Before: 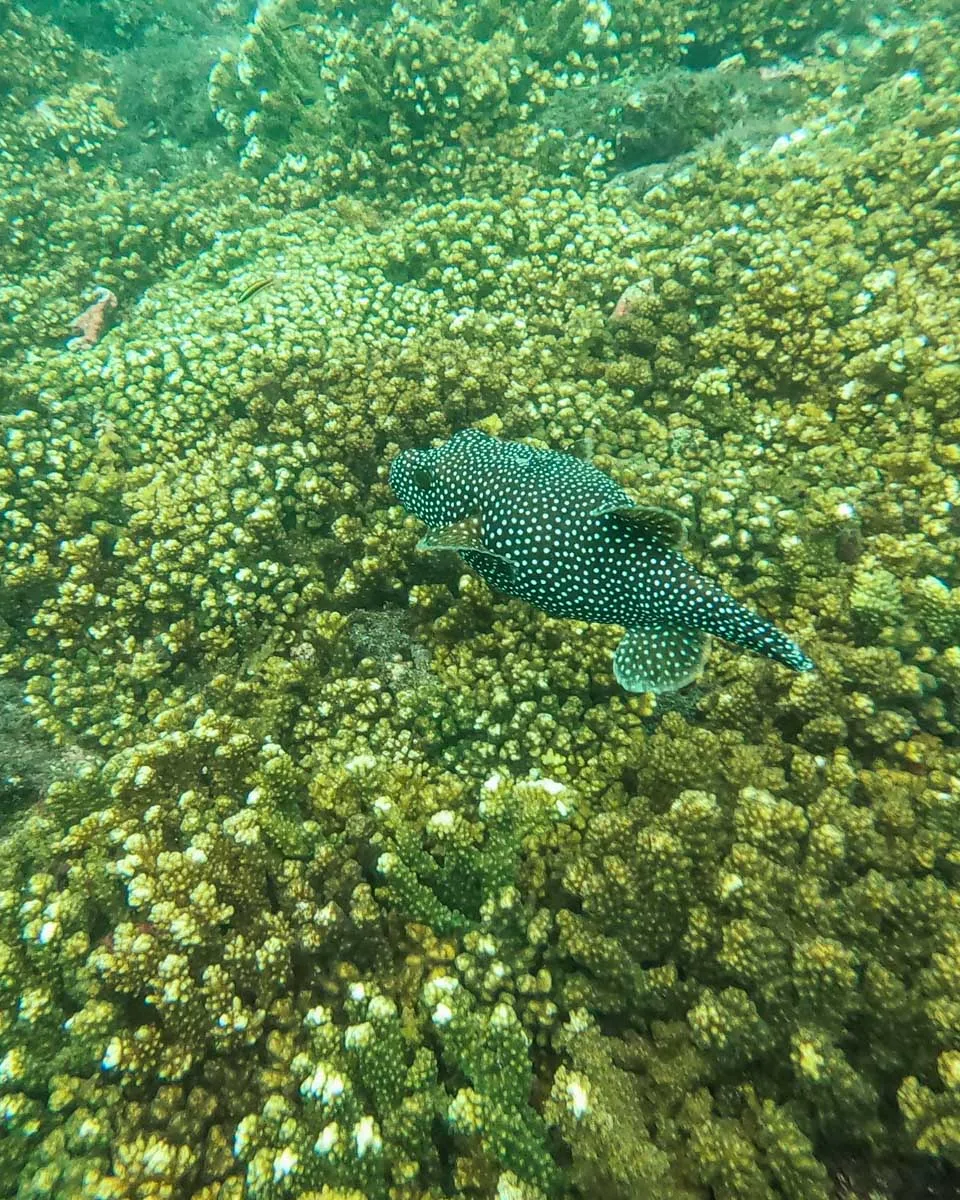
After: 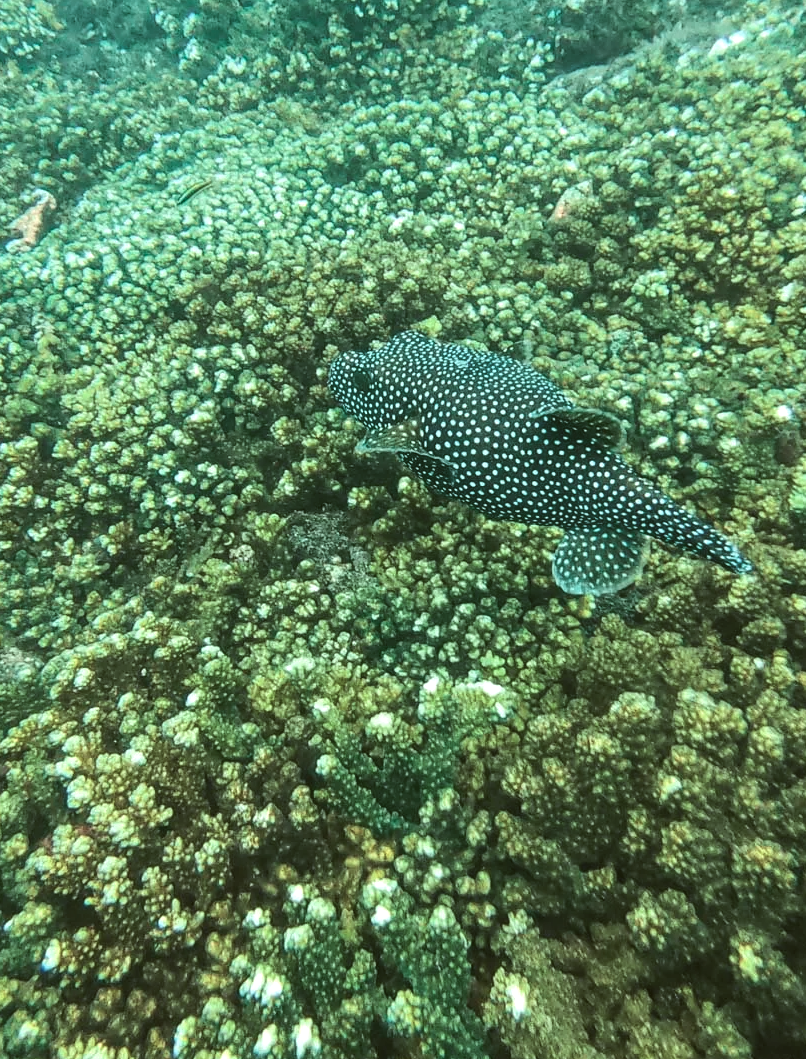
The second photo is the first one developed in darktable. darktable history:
tone equalizer: -8 EV -0.75 EV, -7 EV -0.7 EV, -6 EV -0.6 EV, -5 EV -0.4 EV, -3 EV 0.4 EV, -2 EV 0.6 EV, -1 EV 0.7 EV, +0 EV 0.75 EV, edges refinement/feathering 500, mask exposure compensation -1.57 EV, preserve details no
crop: left 6.446%, top 8.188%, right 9.538%, bottom 3.548%
color balance: lift [1.004, 1.002, 1.002, 0.998], gamma [1, 1.007, 1.002, 0.993], gain [1, 0.977, 1.013, 1.023], contrast -3.64%
color zones: curves: ch0 [(0, 0.5) (0.125, 0.4) (0.25, 0.5) (0.375, 0.4) (0.5, 0.4) (0.625, 0.35) (0.75, 0.35) (0.875, 0.5)]; ch1 [(0, 0.35) (0.125, 0.45) (0.25, 0.35) (0.375, 0.35) (0.5, 0.35) (0.625, 0.35) (0.75, 0.45) (0.875, 0.35)]; ch2 [(0, 0.6) (0.125, 0.5) (0.25, 0.5) (0.375, 0.6) (0.5, 0.6) (0.625, 0.5) (0.75, 0.5) (0.875, 0.5)]
